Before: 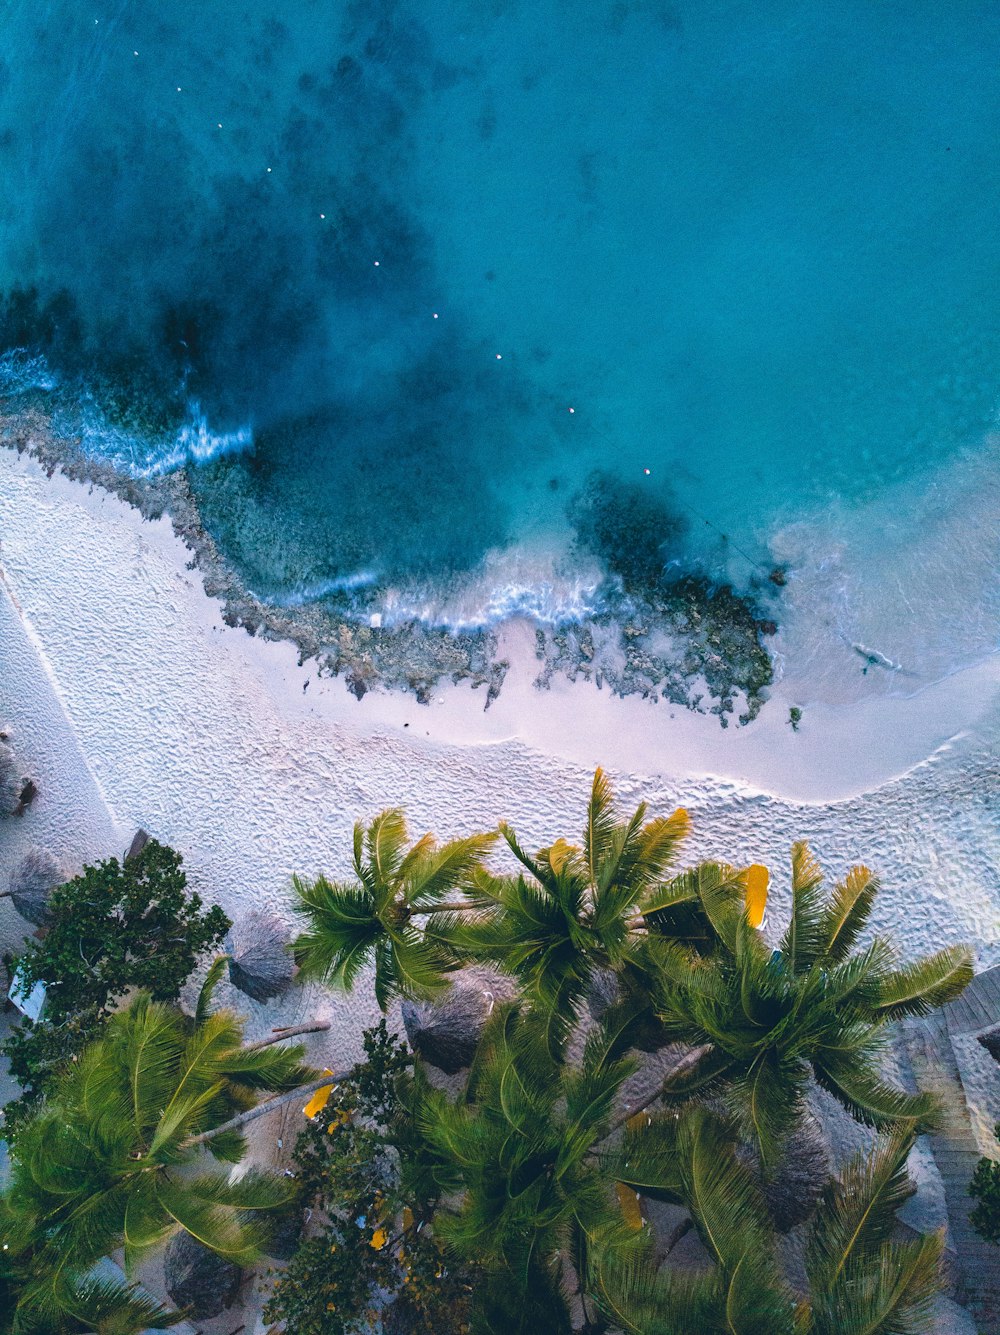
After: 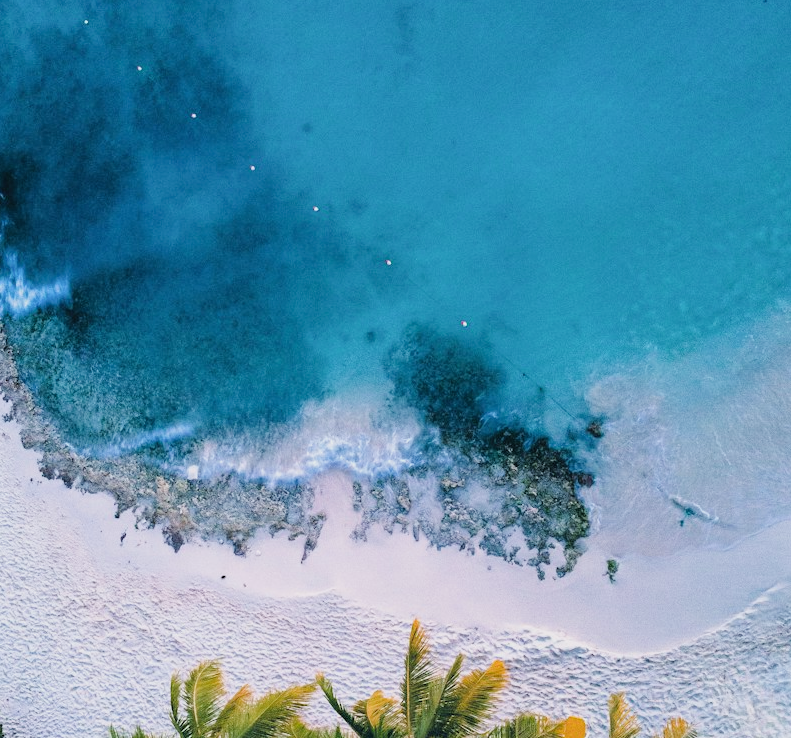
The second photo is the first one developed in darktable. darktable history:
crop: left 18.387%, top 11.123%, right 2.45%, bottom 33.529%
exposure: black level correction 0, exposure 0.5 EV, compensate exposure bias true, compensate highlight preservation false
filmic rgb: black relative exposure -4.82 EV, white relative exposure 4.05 EV, threshold 2.98 EV, hardness 2.79, contrast in shadows safe, enable highlight reconstruction true
